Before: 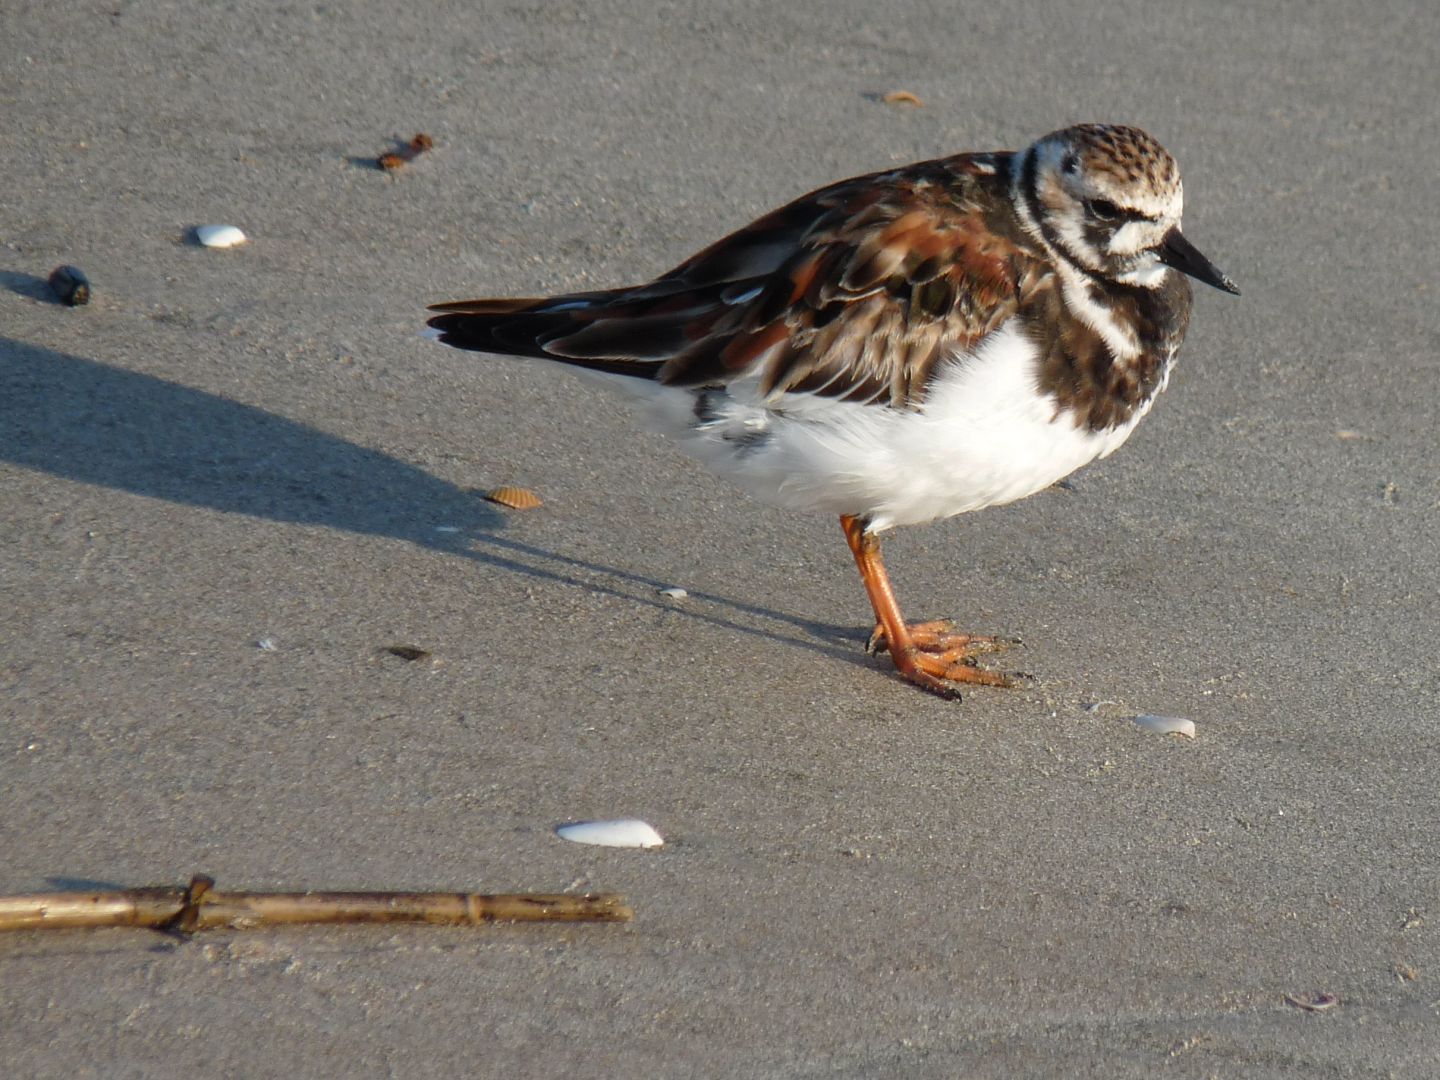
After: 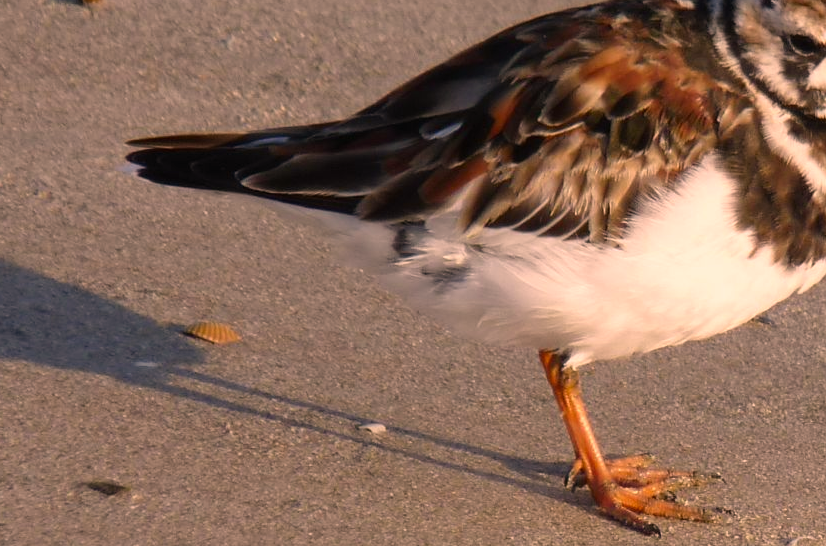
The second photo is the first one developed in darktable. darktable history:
crop: left 20.967%, top 15.332%, right 21.628%, bottom 34.064%
color correction: highlights a* 20.48, highlights b* 19.78
